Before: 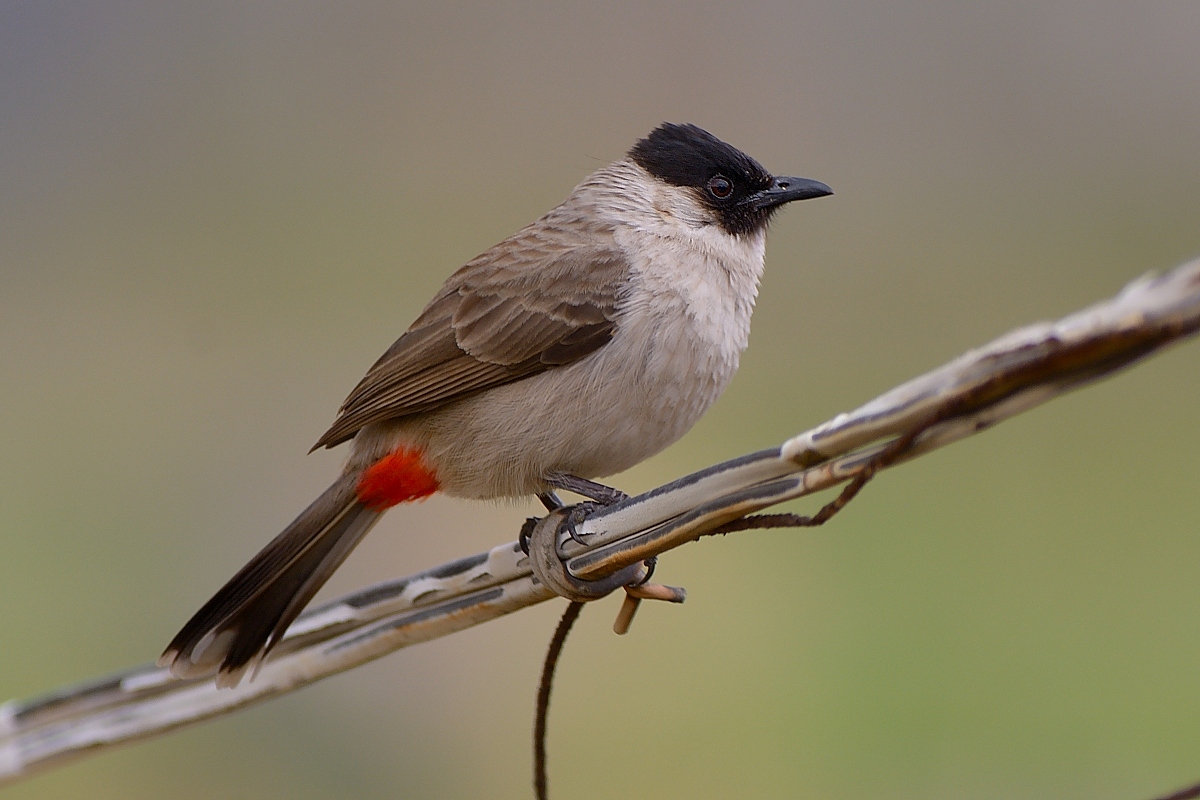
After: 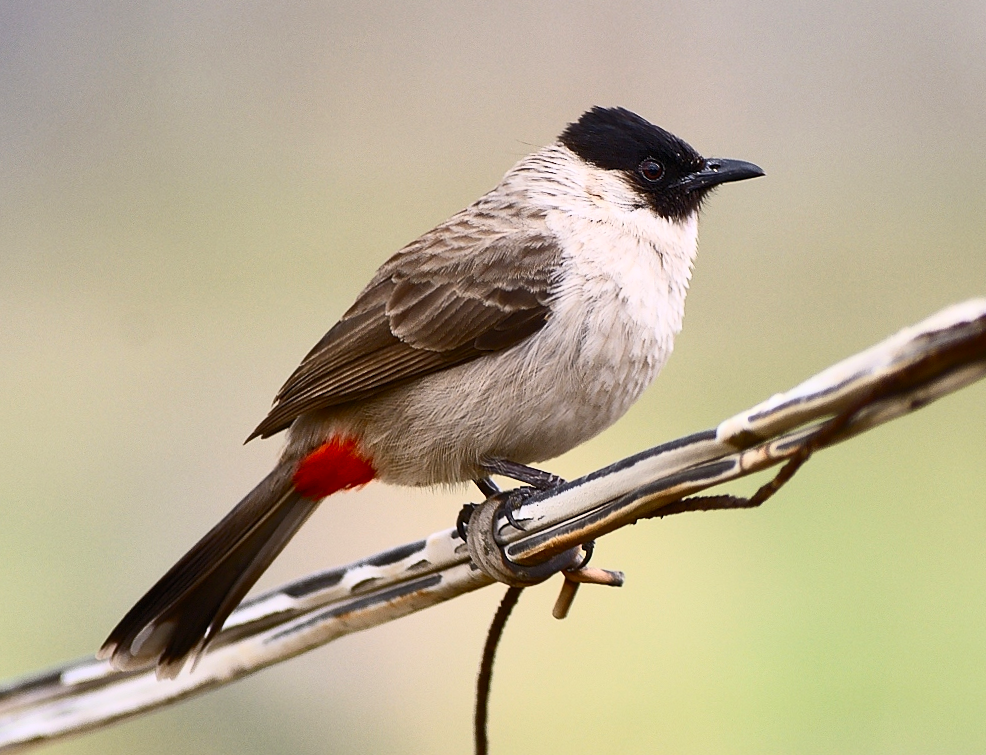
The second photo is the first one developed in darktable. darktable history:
crop and rotate: angle 1°, left 4.281%, top 0.642%, right 11.383%, bottom 2.486%
contrast brightness saturation: contrast 0.62, brightness 0.34, saturation 0.14
